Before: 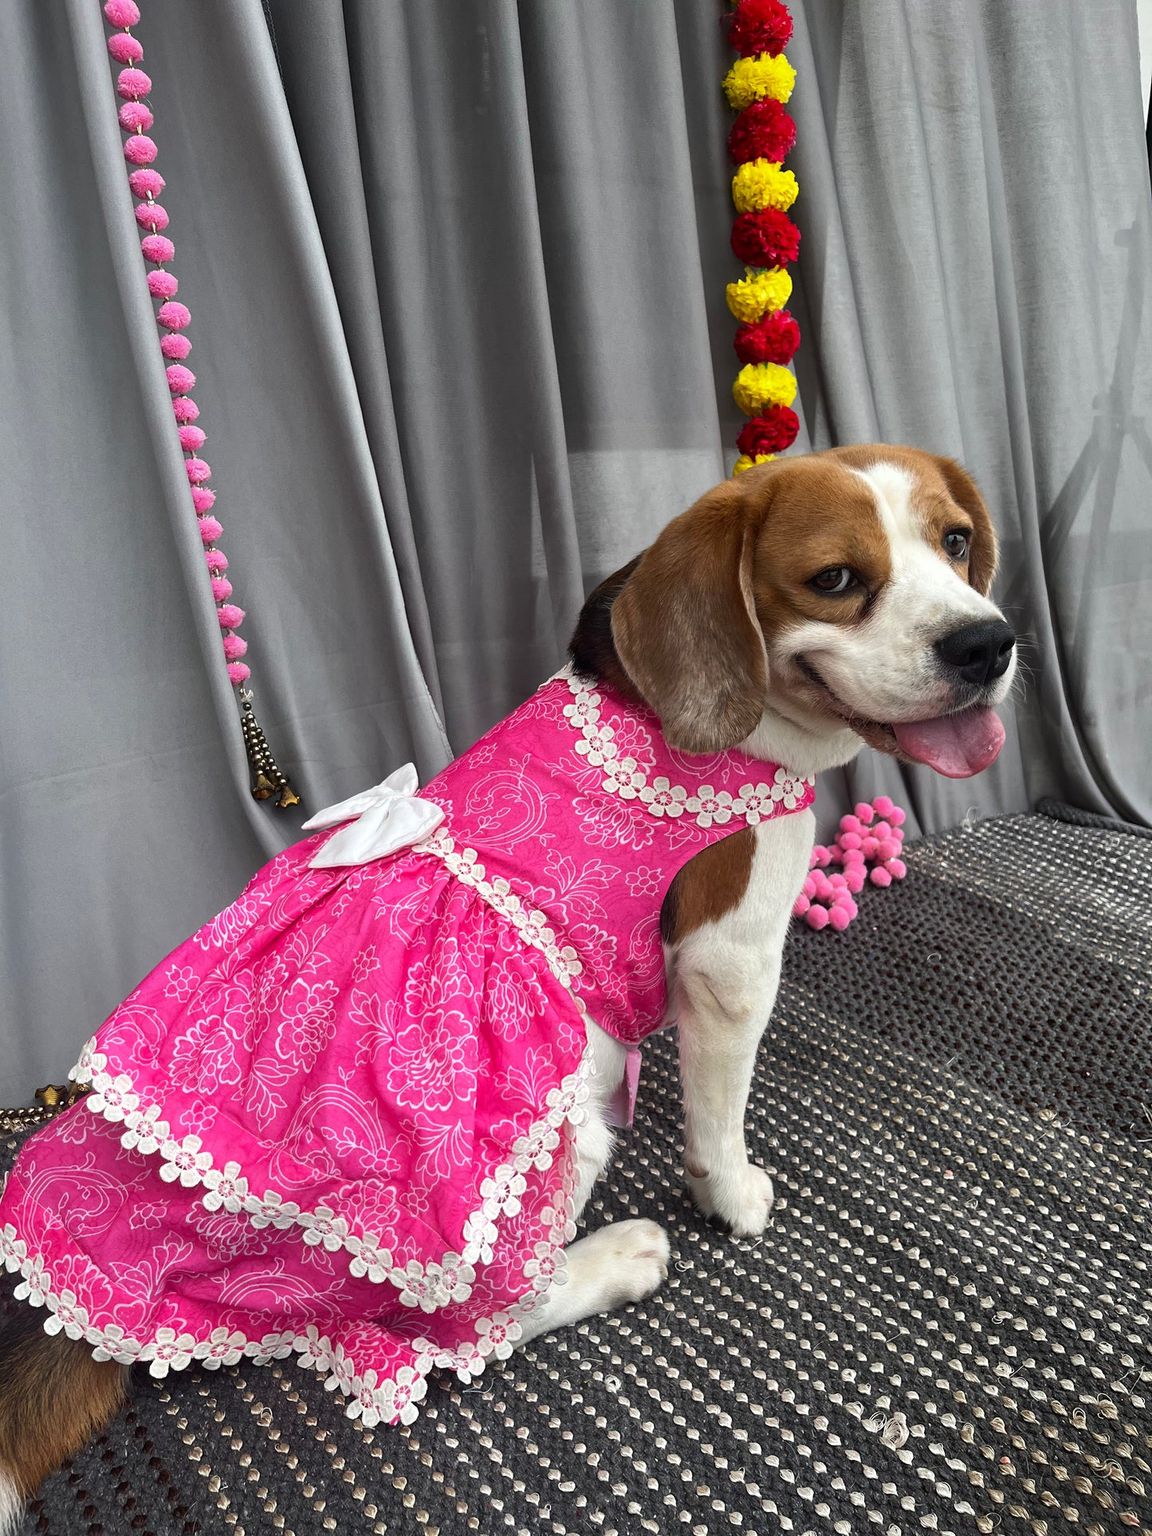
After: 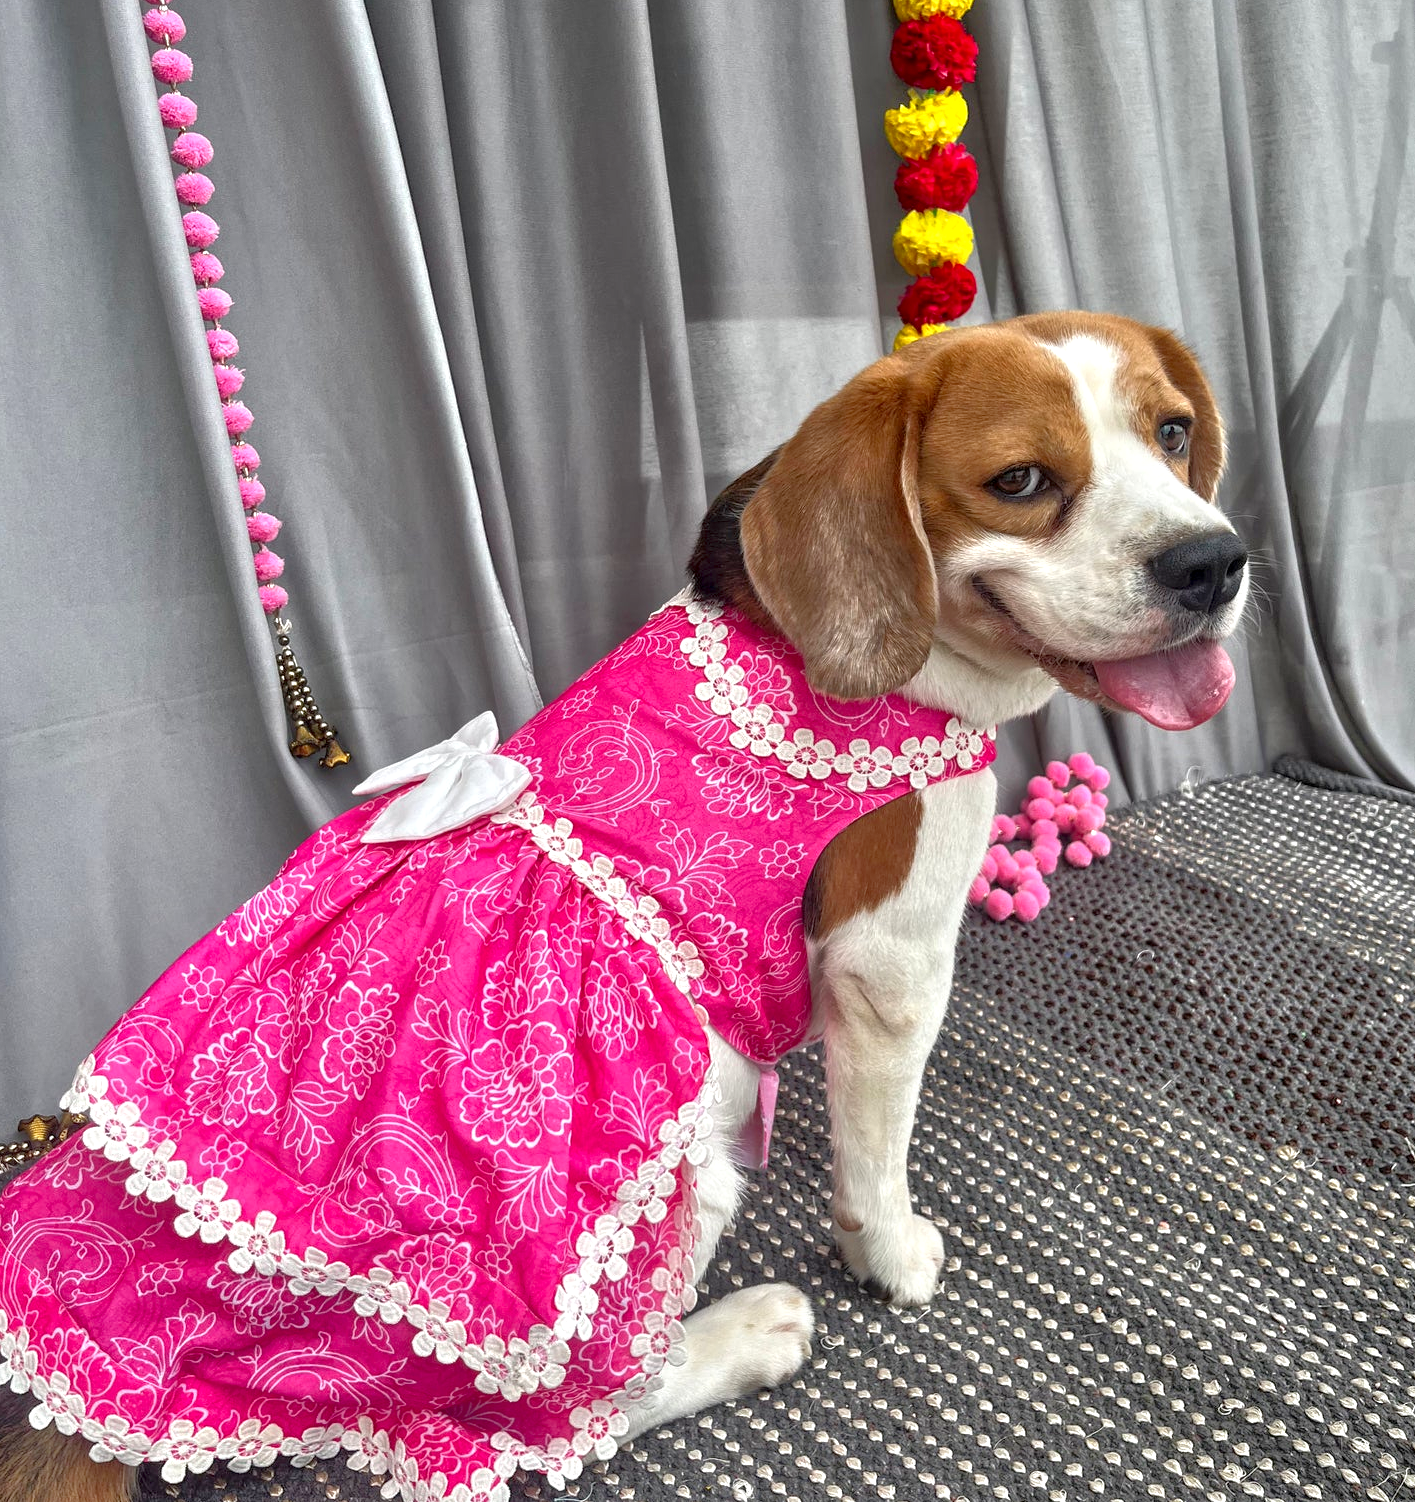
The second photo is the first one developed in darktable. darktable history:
crop and rotate: left 1.814%, top 12.818%, right 0.25%, bottom 9.225%
contrast brightness saturation: brightness -0.09
tone equalizer: -8 EV 2 EV, -7 EV 2 EV, -6 EV 2 EV, -5 EV 2 EV, -4 EV 2 EV, -3 EV 1.5 EV, -2 EV 1 EV, -1 EV 0.5 EV
local contrast: on, module defaults
